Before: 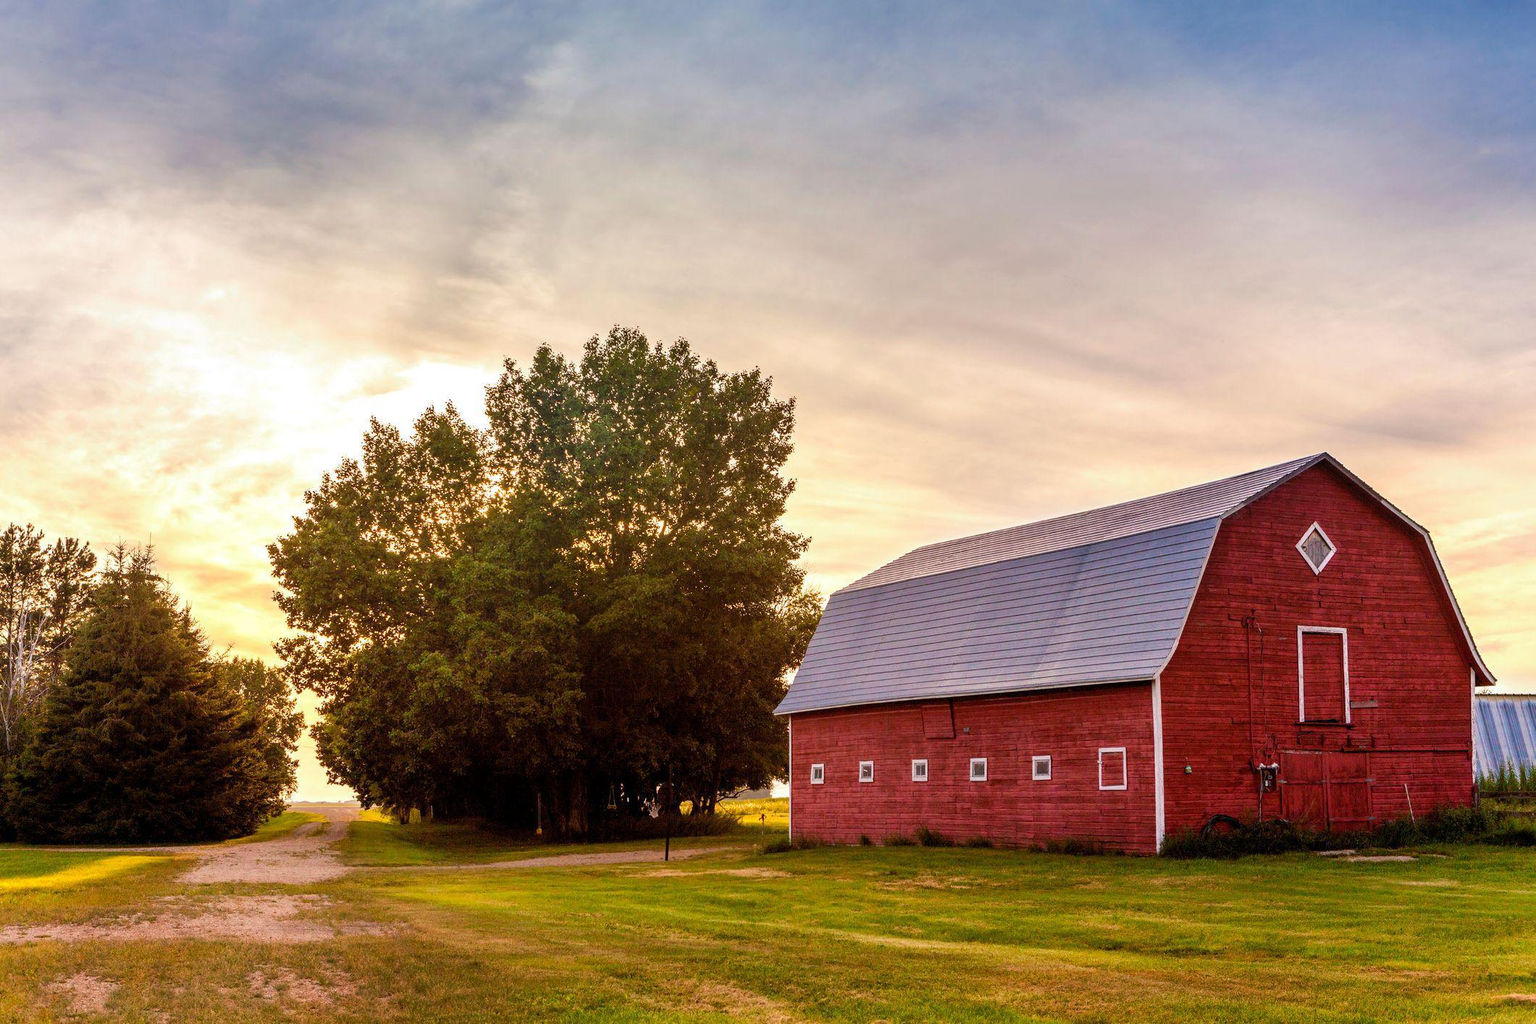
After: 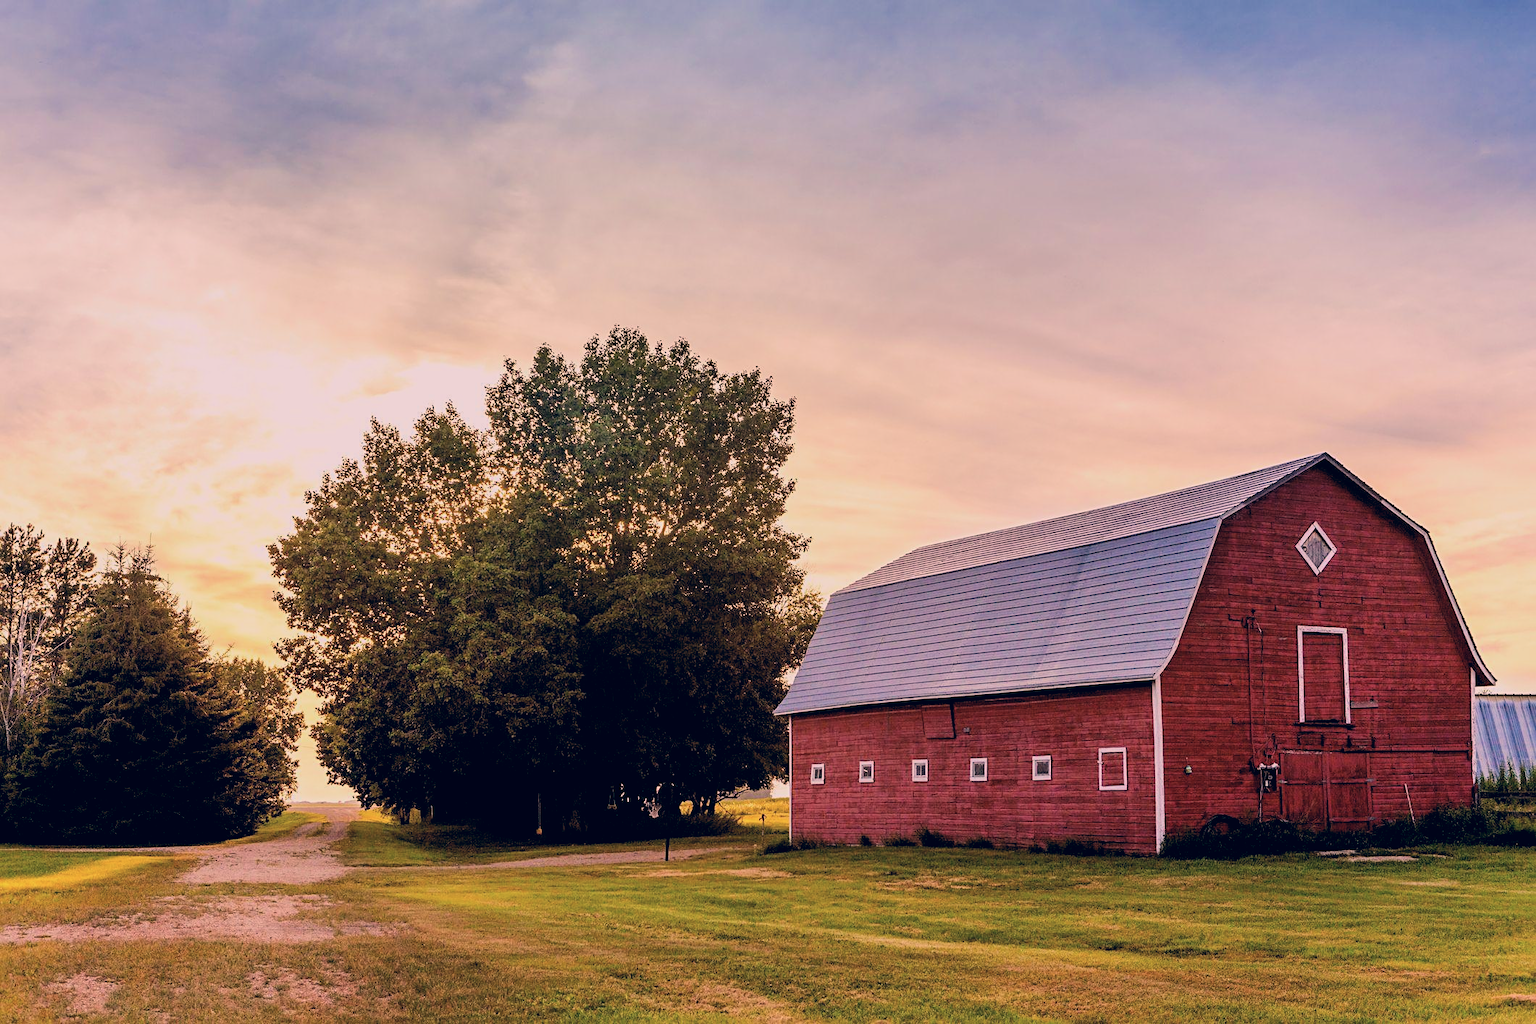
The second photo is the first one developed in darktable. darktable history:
sharpen: radius 2.503, amount 0.34
filmic rgb: black relative exposure -7.16 EV, white relative exposure 5.39 EV, threshold 5.94 EV, hardness 3.03, color science v6 (2022), enable highlight reconstruction true
levels: levels [0.016, 0.484, 0.953]
color correction: highlights a* 14.23, highlights b* 5.65, shadows a* -5.81, shadows b* -15.25, saturation 0.862
